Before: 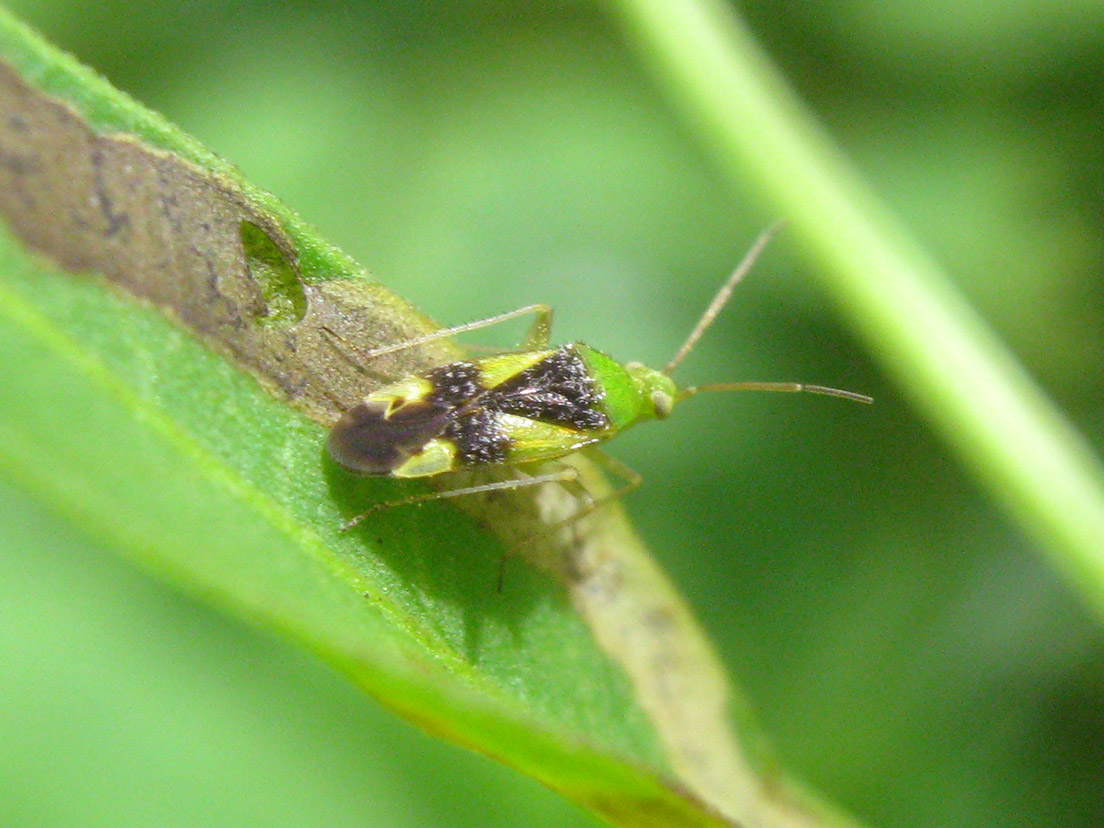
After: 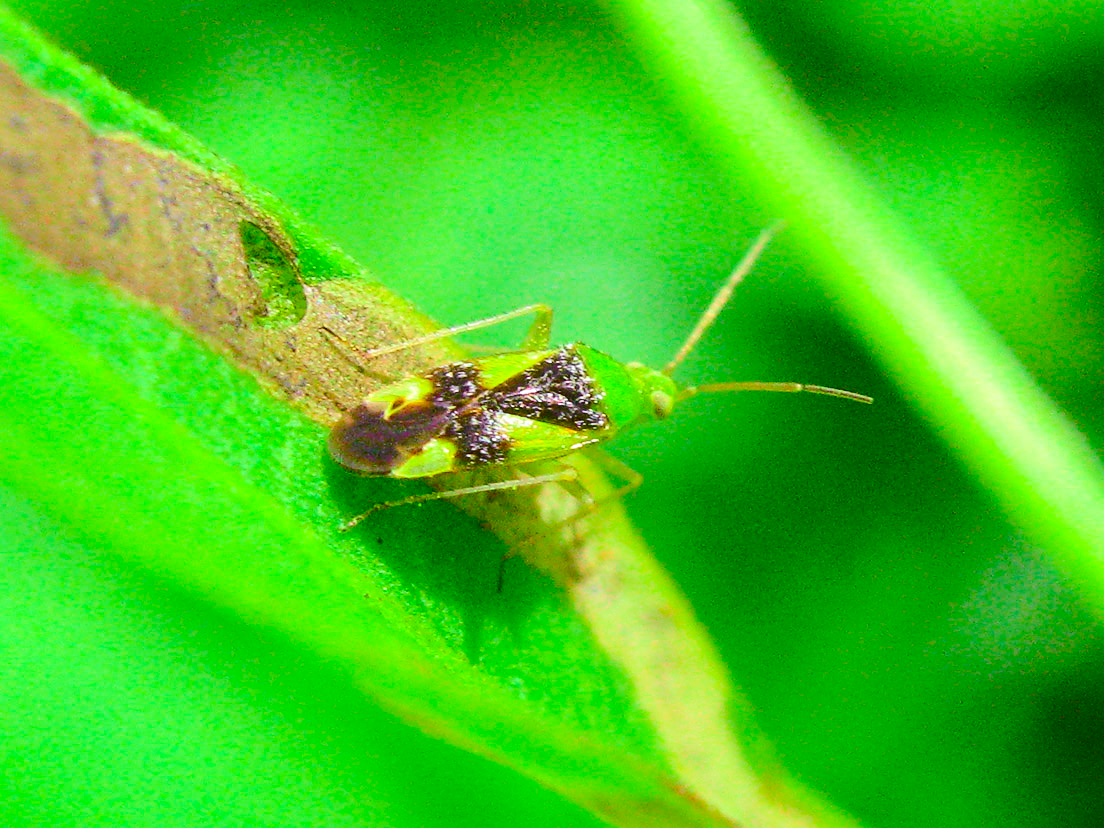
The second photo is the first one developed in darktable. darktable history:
exposure: exposure -0.11 EV
color balance rgb: perceptual saturation grading › global saturation 30.992%, global vibrance 9.543%
sharpen: on, module defaults
tone curve: curves: ch0 [(0, 0.023) (0.103, 0.087) (0.277, 0.28) (0.438, 0.547) (0.546, 0.678) (0.735, 0.843) (0.994, 1)]; ch1 [(0, 0) (0.371, 0.261) (0.465, 0.42) (0.488, 0.477) (0.512, 0.513) (0.542, 0.581) (0.574, 0.647) (0.636, 0.747) (1, 1)]; ch2 [(0, 0) (0.369, 0.388) (0.449, 0.431) (0.478, 0.471) (0.516, 0.517) (0.575, 0.642) (0.649, 0.726) (1, 1)], color space Lab, independent channels, preserve colors none
